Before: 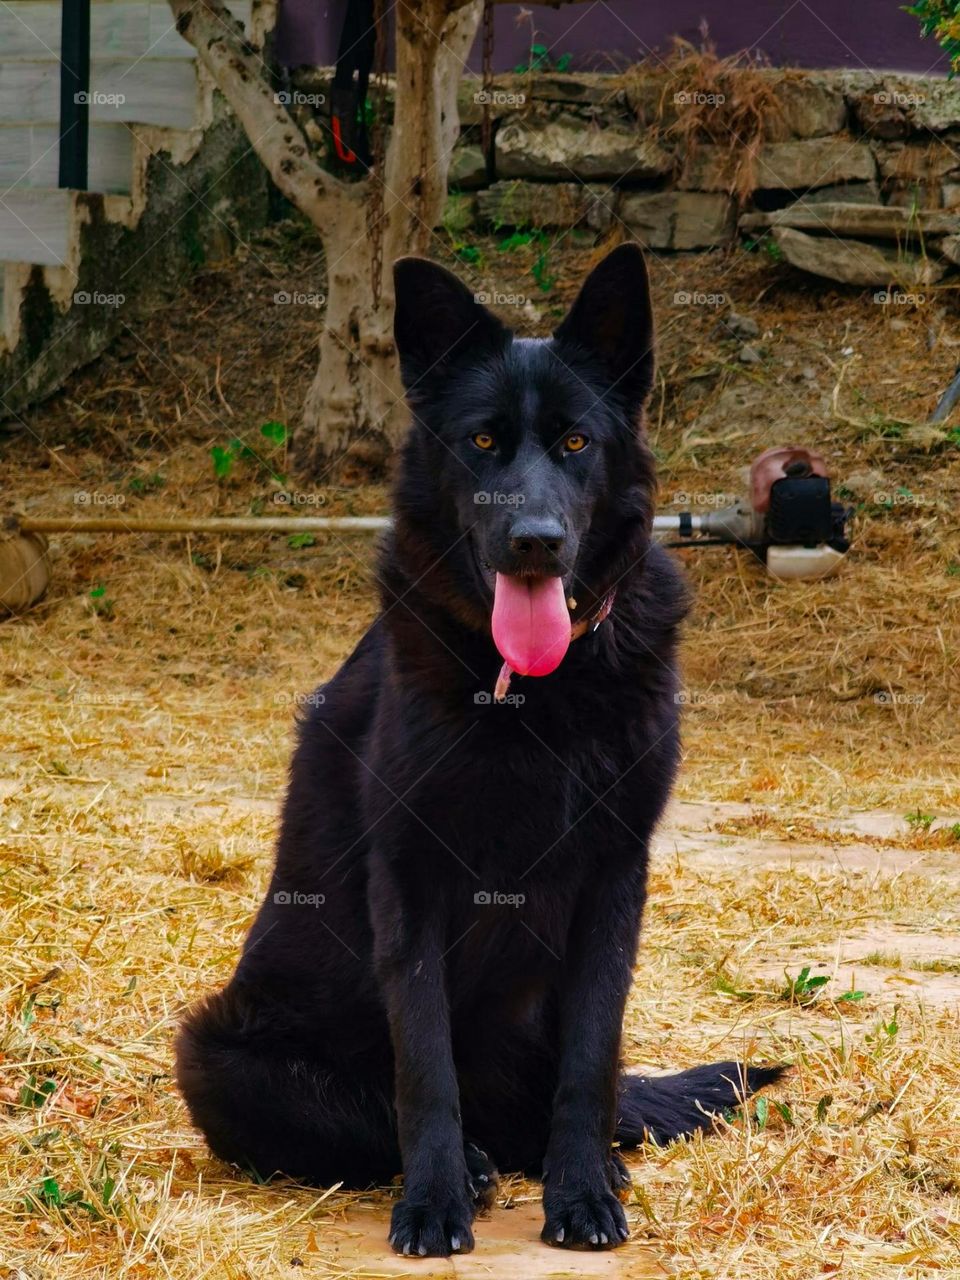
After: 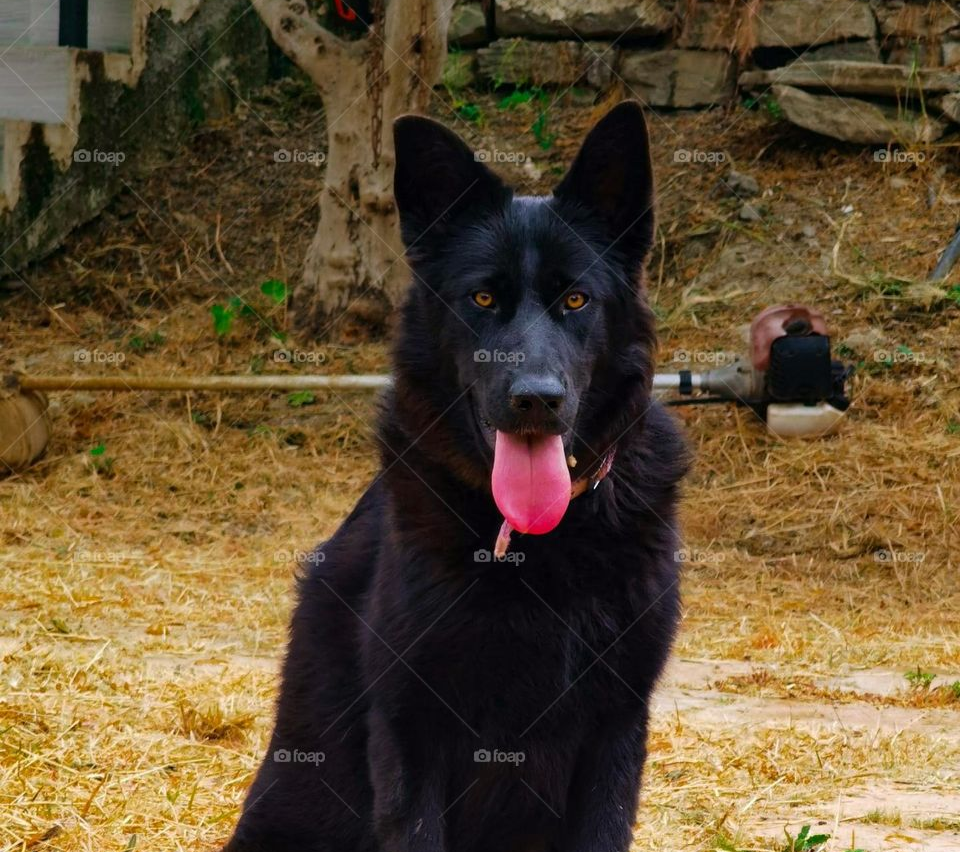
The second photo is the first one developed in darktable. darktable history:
crop: top 11.165%, bottom 22.245%
